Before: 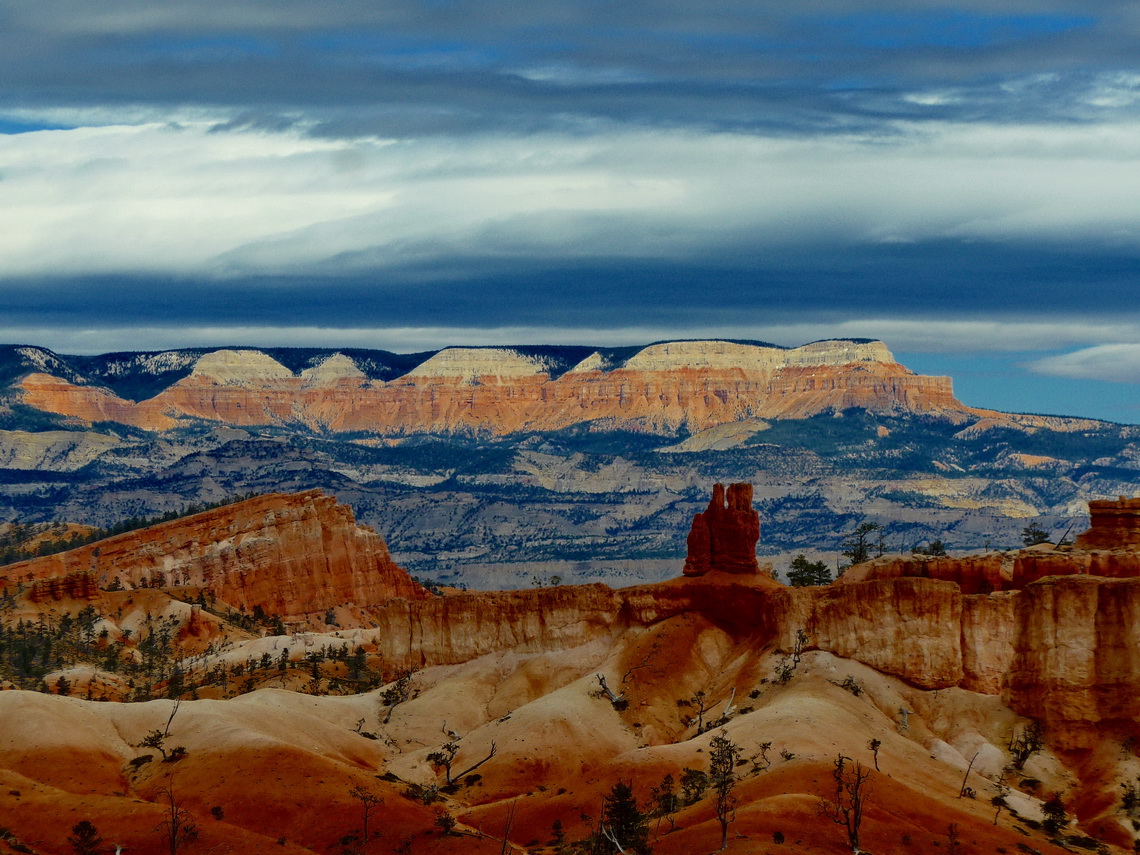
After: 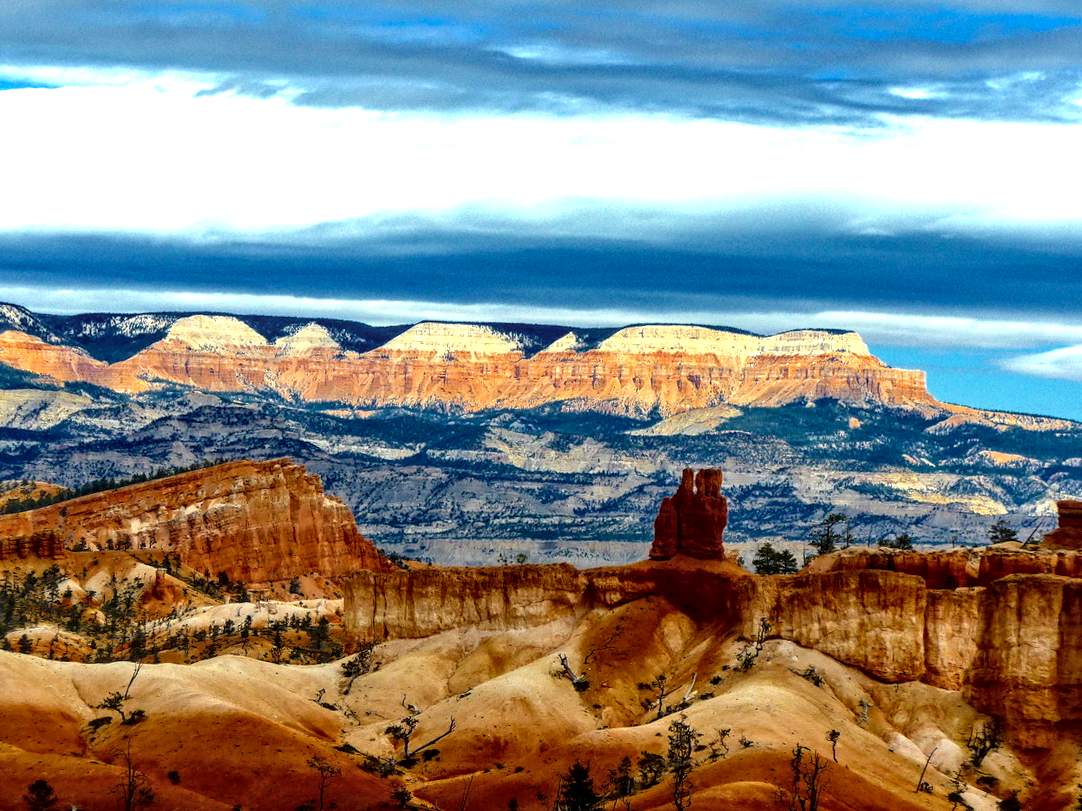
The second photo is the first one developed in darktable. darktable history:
crop and rotate: angle -2.31°
exposure: black level correction 0, exposure 1.2 EV, compensate exposure bias true, compensate highlight preservation false
local contrast: on, module defaults
color balance rgb: power › luminance -14.917%, perceptual saturation grading › global saturation -0.104%, global vibrance 30.453%, contrast 10.32%
